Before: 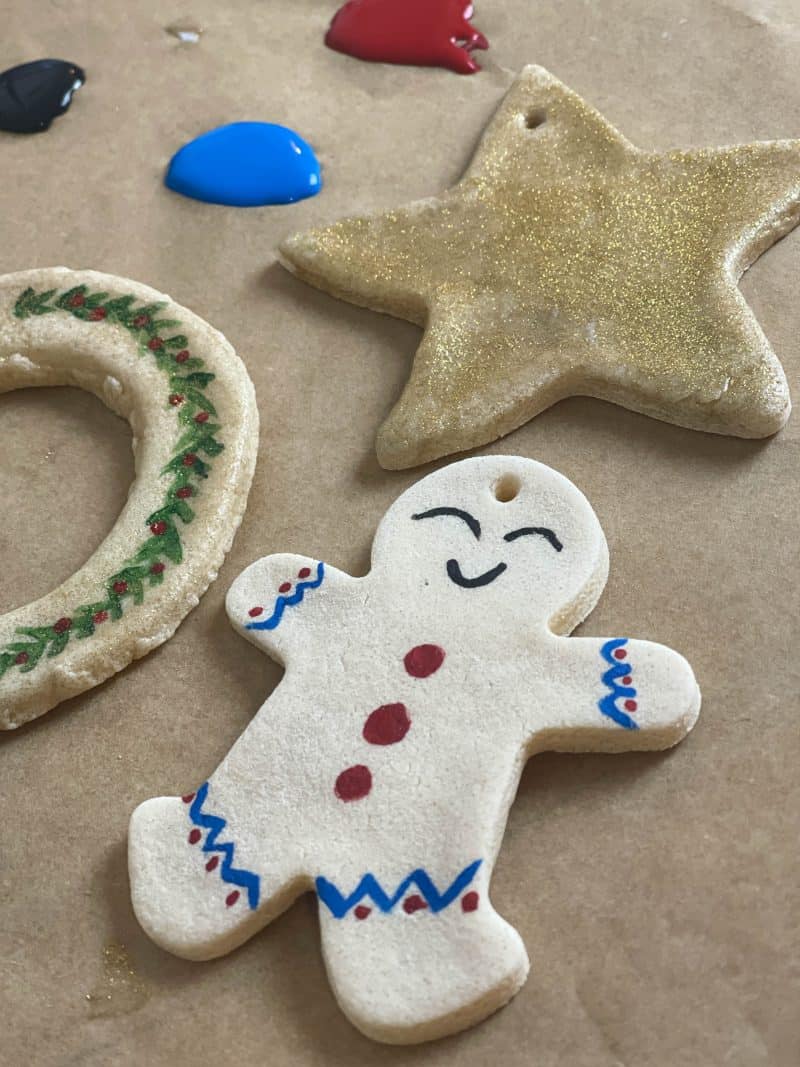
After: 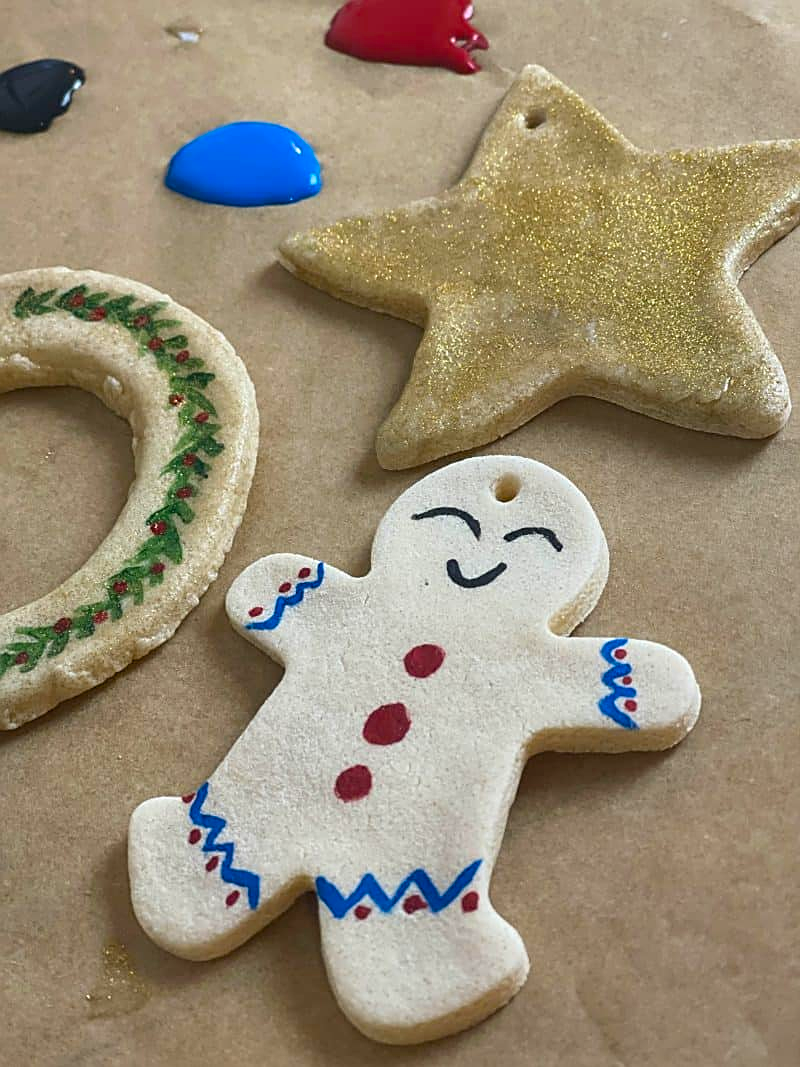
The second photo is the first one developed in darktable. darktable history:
sharpen: on, module defaults
exposure: black level correction 0.002, exposure -0.1 EV, compensate highlight preservation false
color balance rgb: perceptual saturation grading › global saturation 20%, global vibrance 20%
